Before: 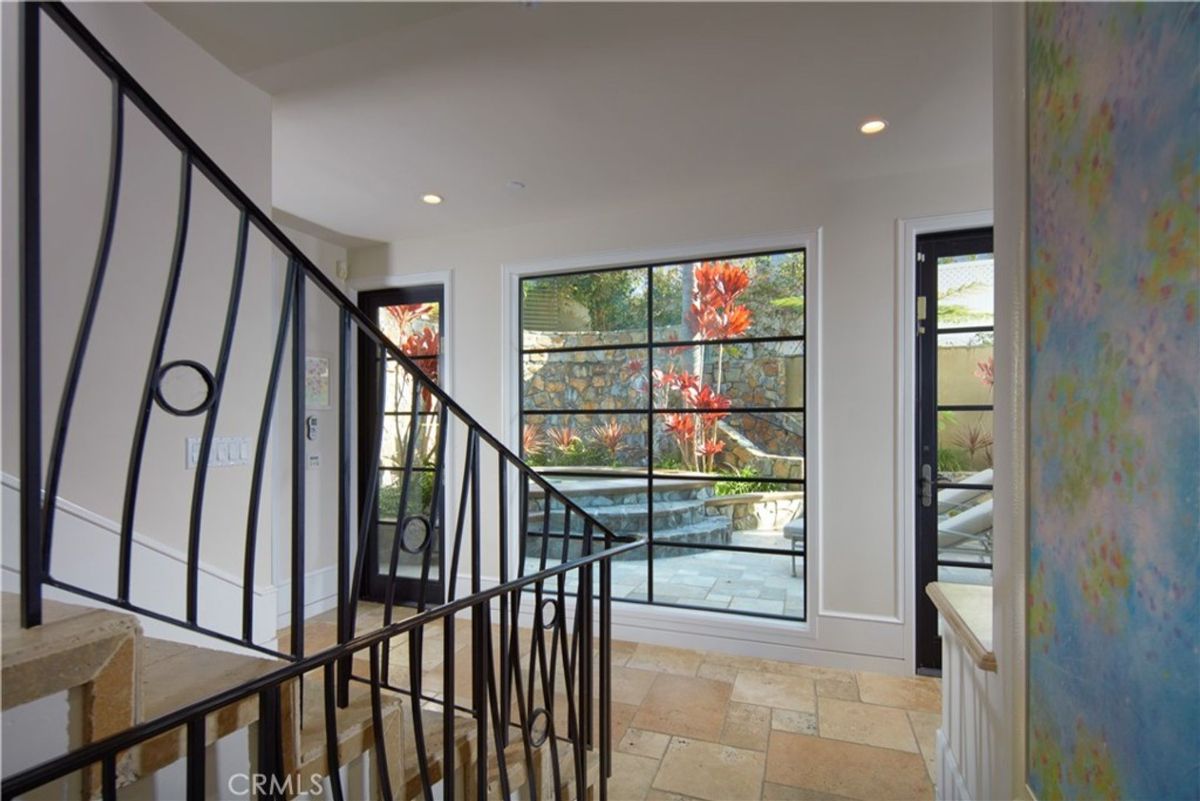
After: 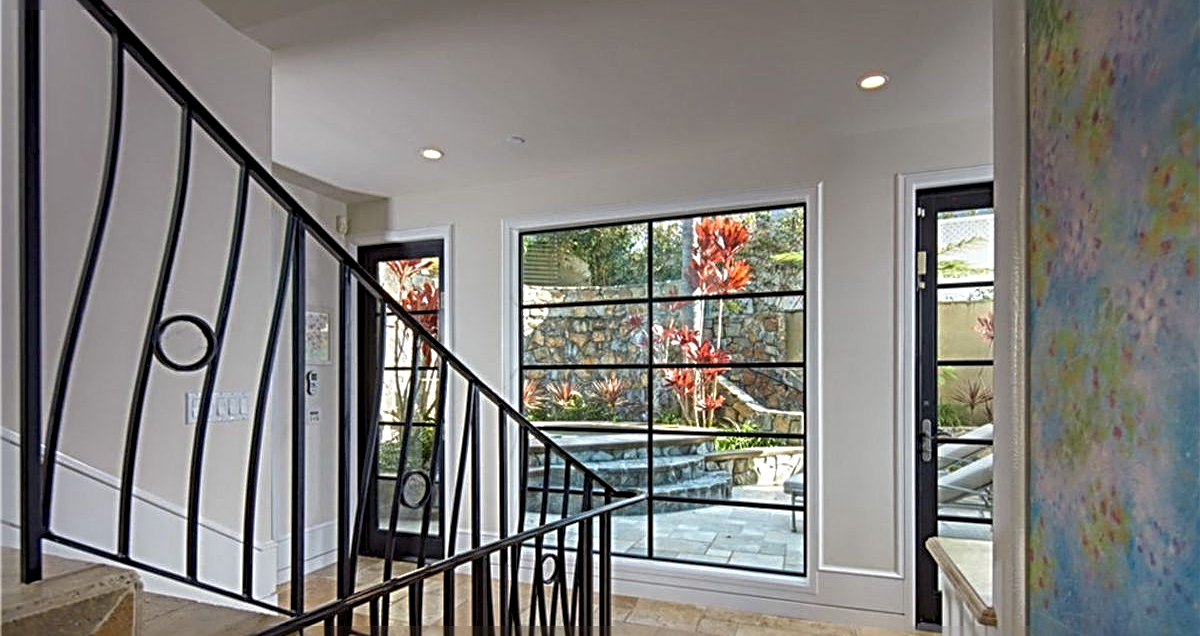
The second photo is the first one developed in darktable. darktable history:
sharpen: radius 3.739, amount 0.941
crop and rotate: top 5.649%, bottom 14.918%
local contrast: detail 130%
